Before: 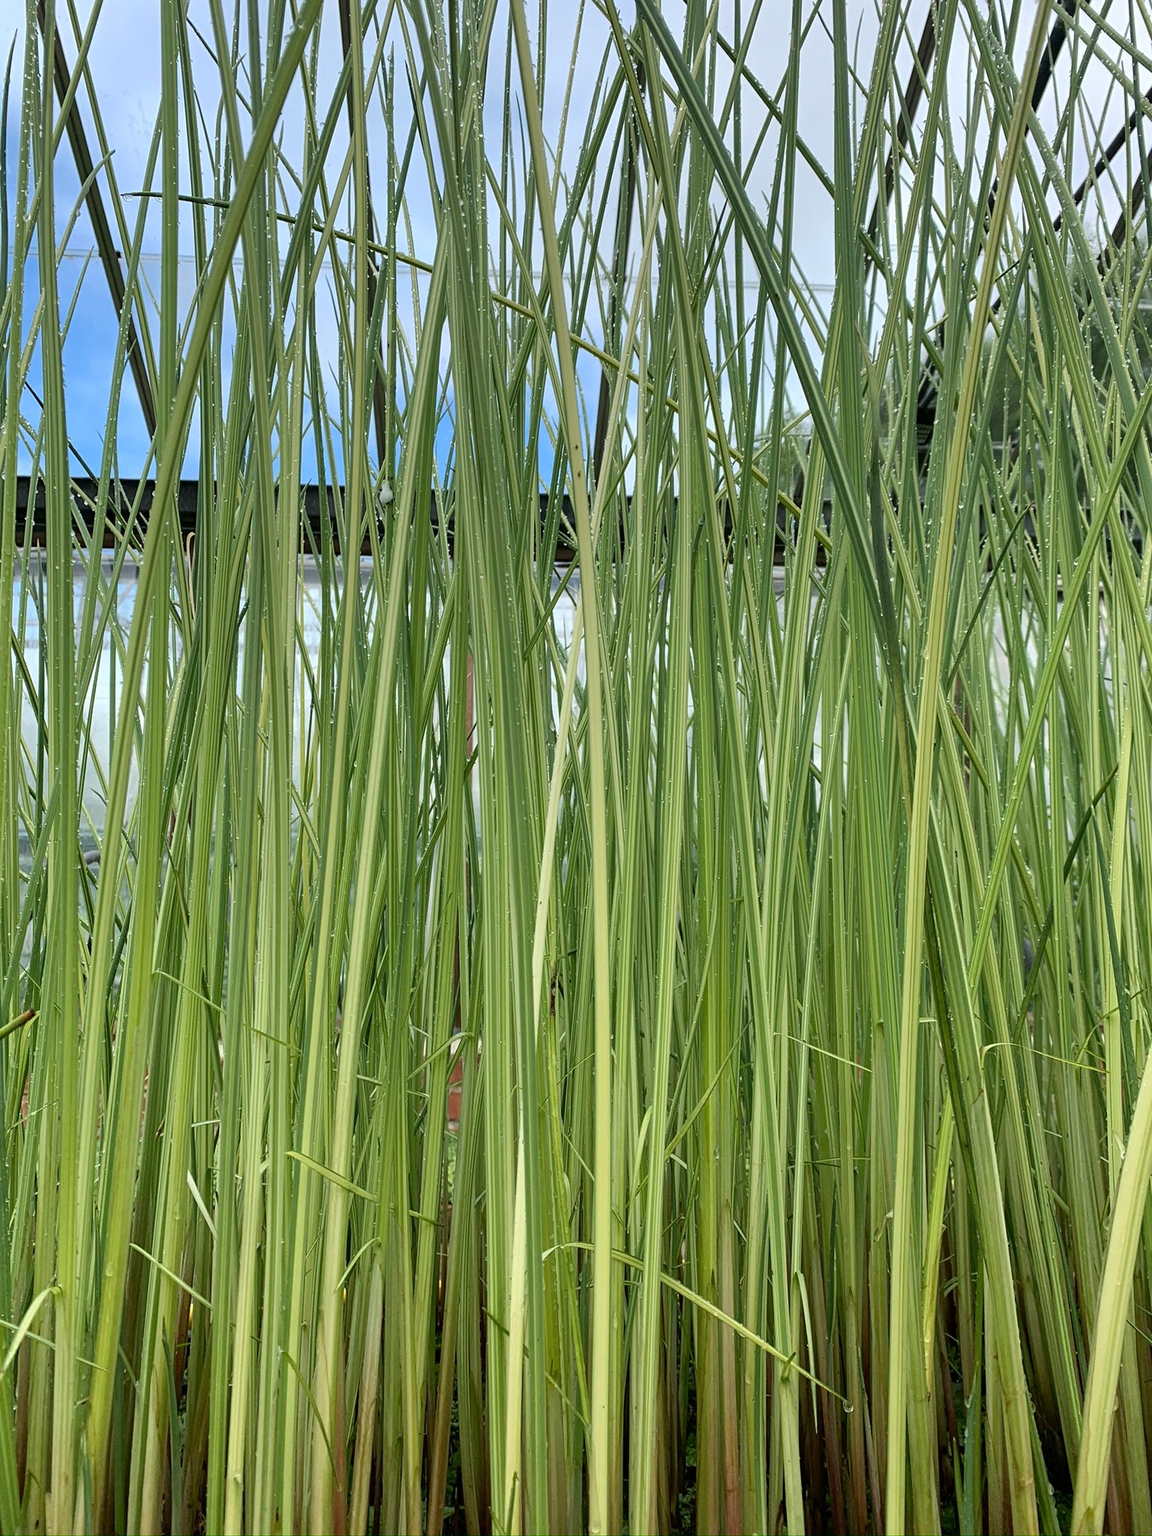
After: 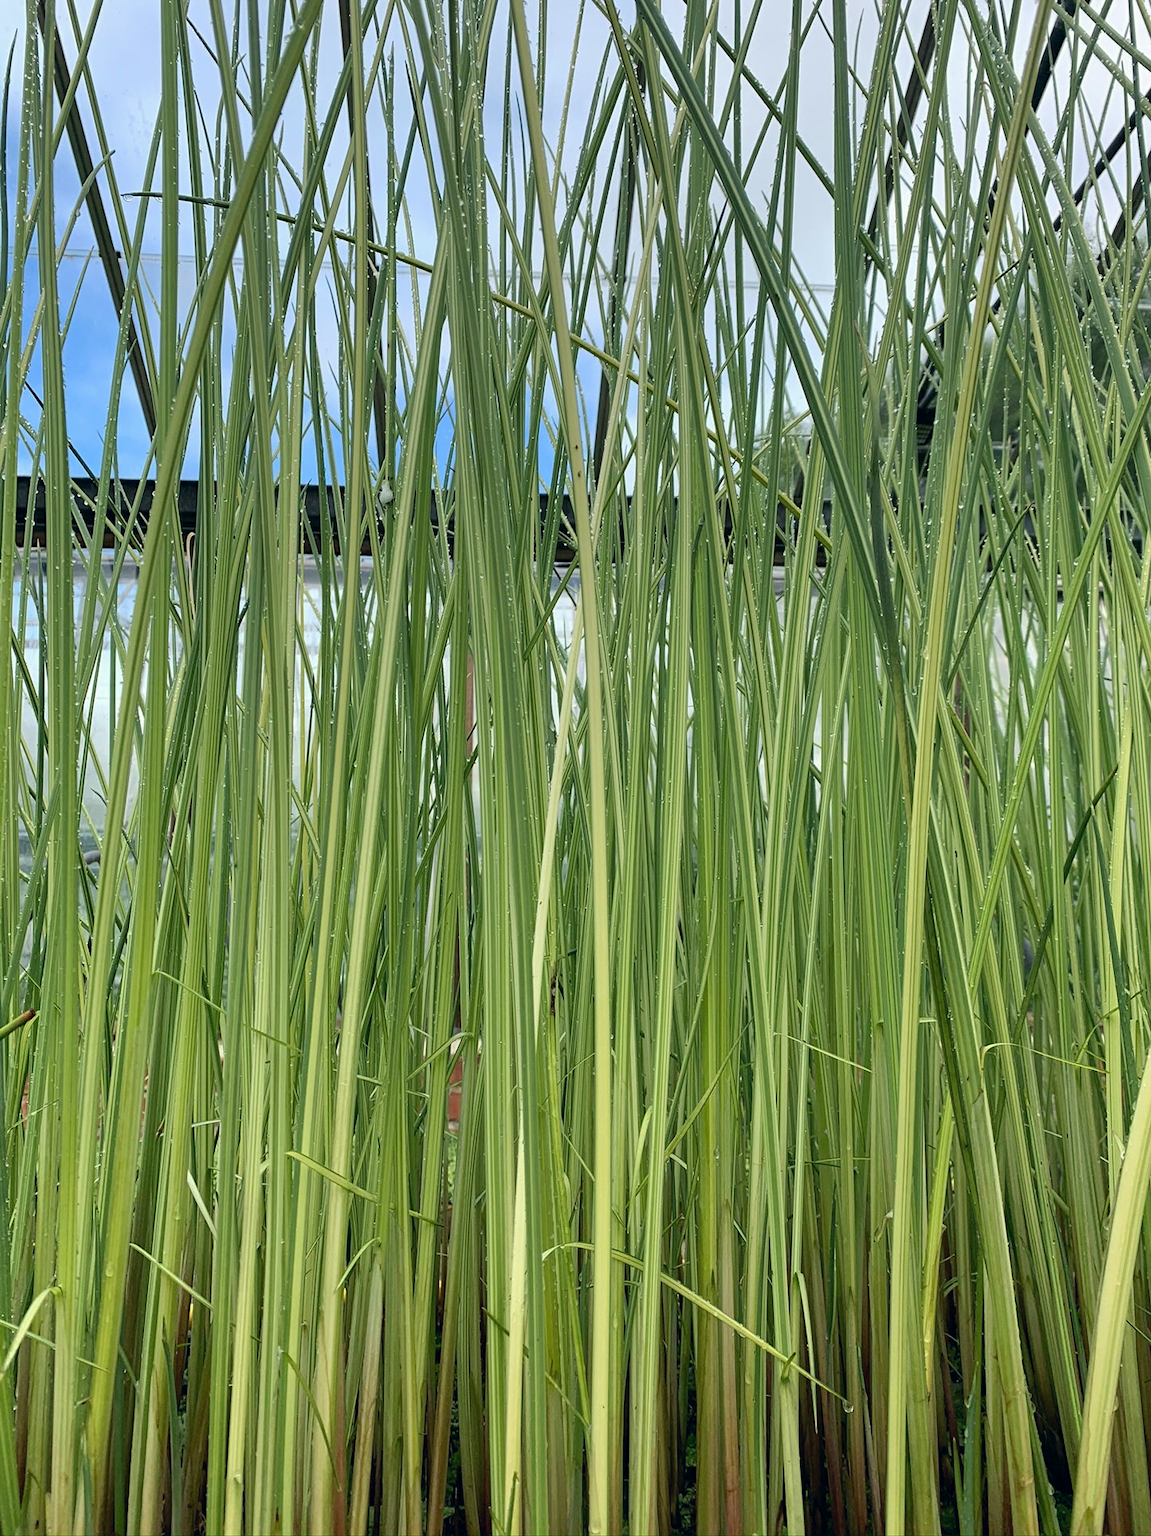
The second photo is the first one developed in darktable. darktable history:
color correction: highlights a* 0.342, highlights b* 2.64, shadows a* -1.4, shadows b* -4.58
